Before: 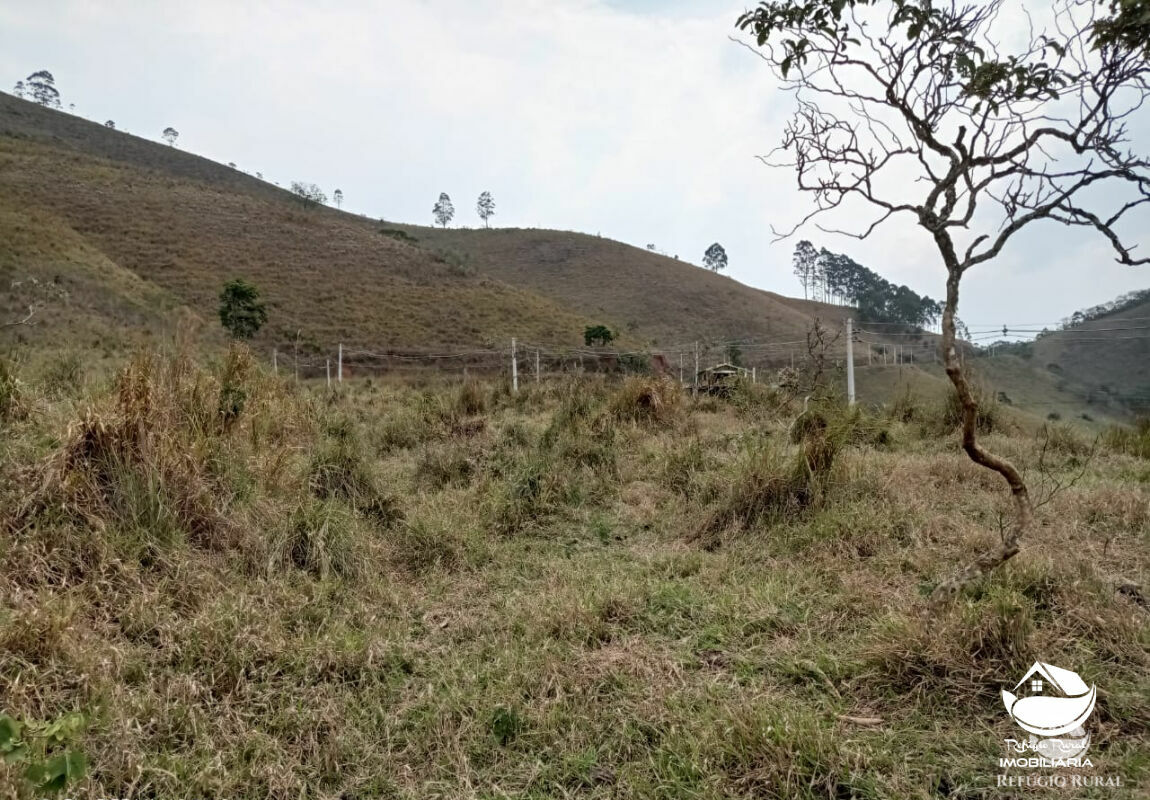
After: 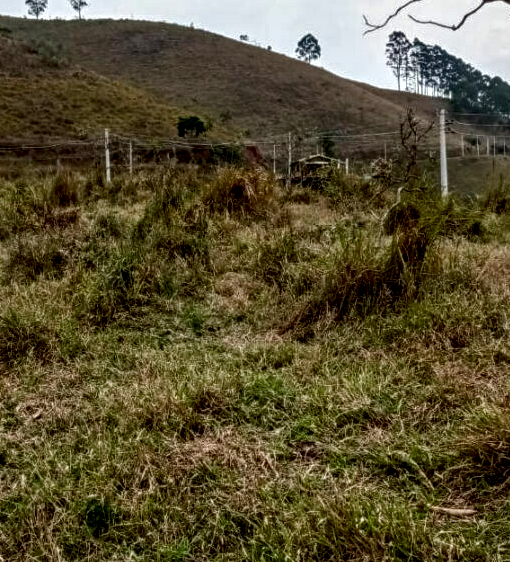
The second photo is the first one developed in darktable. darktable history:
local contrast: highlights 79%, shadows 56%, detail 175%, midtone range 0.428
color balance rgb: linear chroma grading › shadows 32%, linear chroma grading › global chroma -2%, linear chroma grading › mid-tones 4%, perceptual saturation grading › global saturation -2%, perceptual saturation grading › highlights -8%, perceptual saturation grading › mid-tones 8%, perceptual saturation grading › shadows 4%, perceptual brilliance grading › highlights 8%, perceptual brilliance grading › mid-tones 4%, perceptual brilliance grading › shadows 2%, global vibrance 16%, saturation formula JzAzBz (2021)
contrast brightness saturation: brightness -0.2, saturation 0.08
crop: left 35.432%, top 26.233%, right 20.145%, bottom 3.432%
shadows and highlights: radius 121.13, shadows 21.4, white point adjustment -9.72, highlights -14.39, soften with gaussian
